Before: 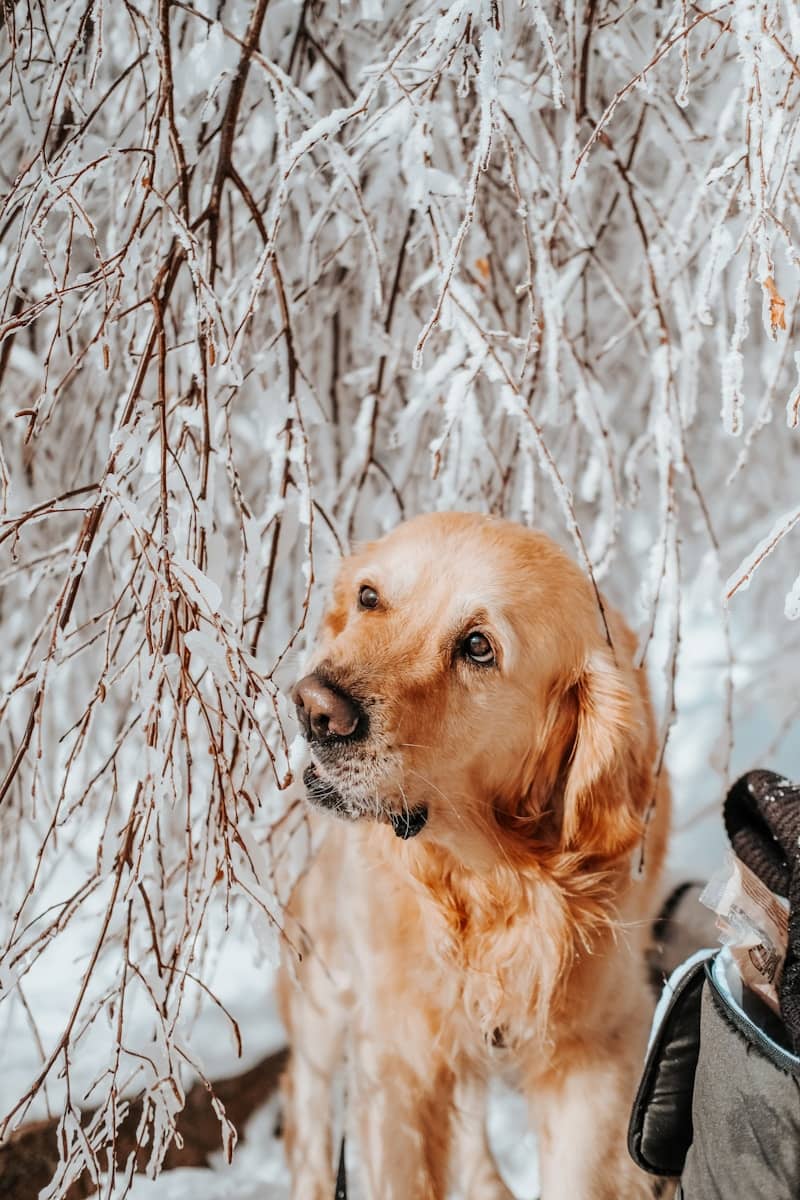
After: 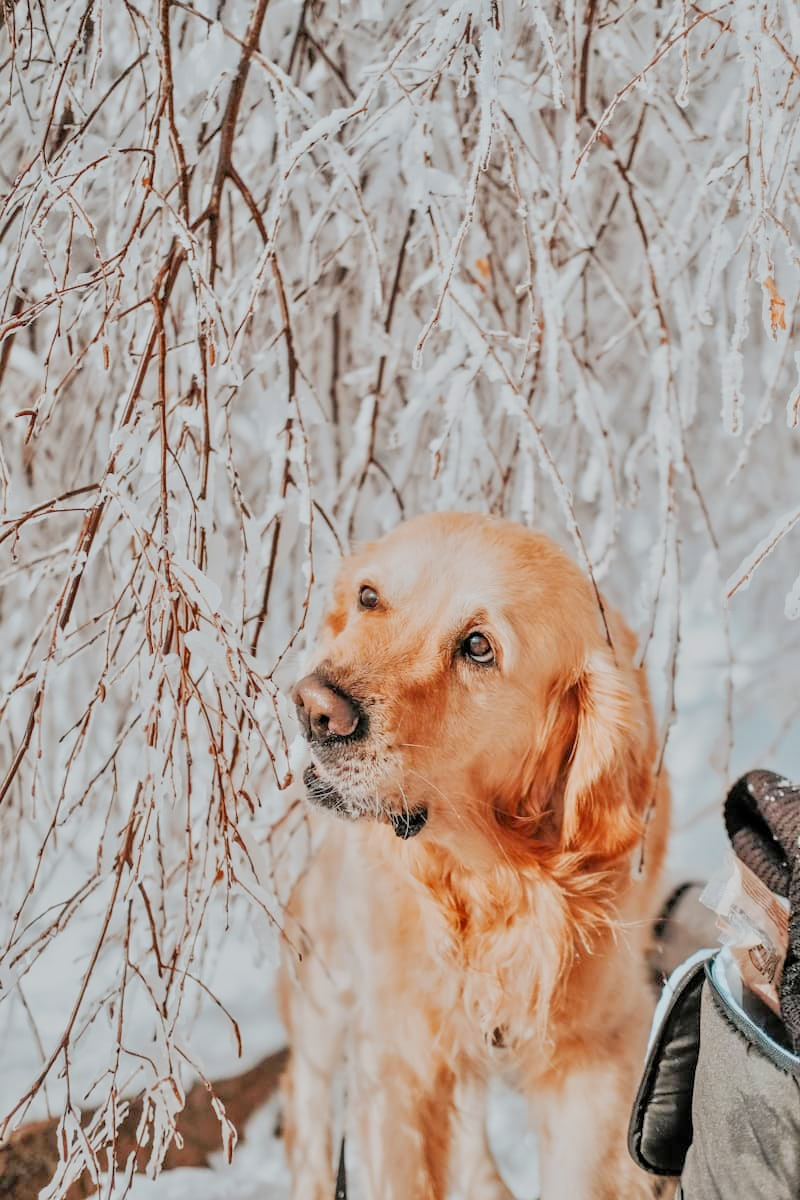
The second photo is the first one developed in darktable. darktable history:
filmic rgb: black relative exposure -7.65 EV, white relative exposure 4.56 EV, threshold 5.94 EV, hardness 3.61, enable highlight reconstruction true
color correction: highlights b* 0.041
tone equalizer: -8 EV 1.97 EV, -7 EV 1.98 EV, -6 EV 1.97 EV, -5 EV 2 EV, -4 EV 1.99 EV, -3 EV 1.48 EV, -2 EV 0.997 EV, -1 EV 0.492 EV
